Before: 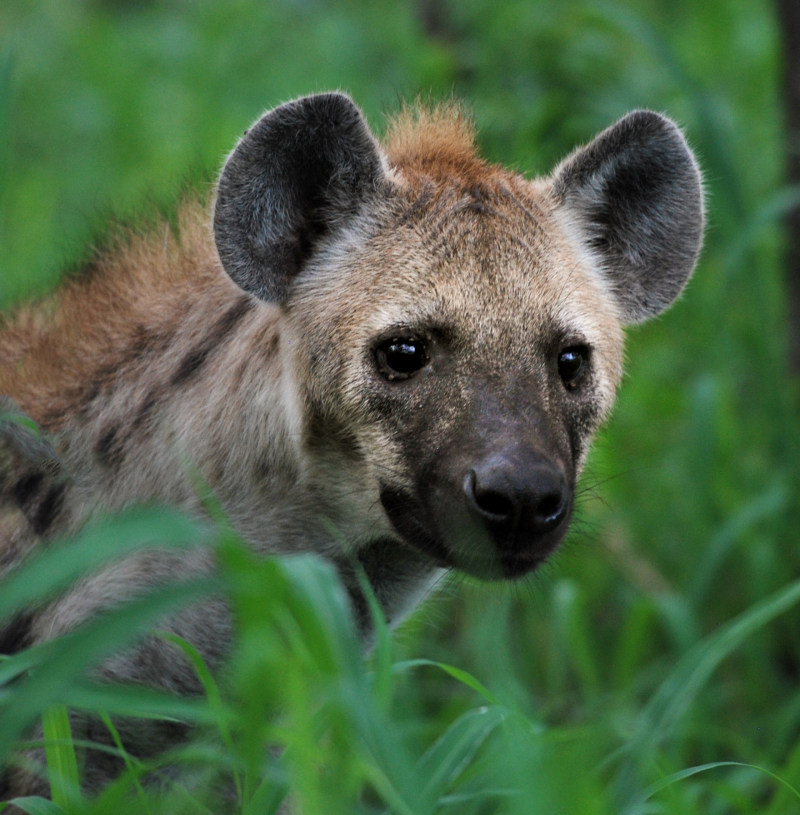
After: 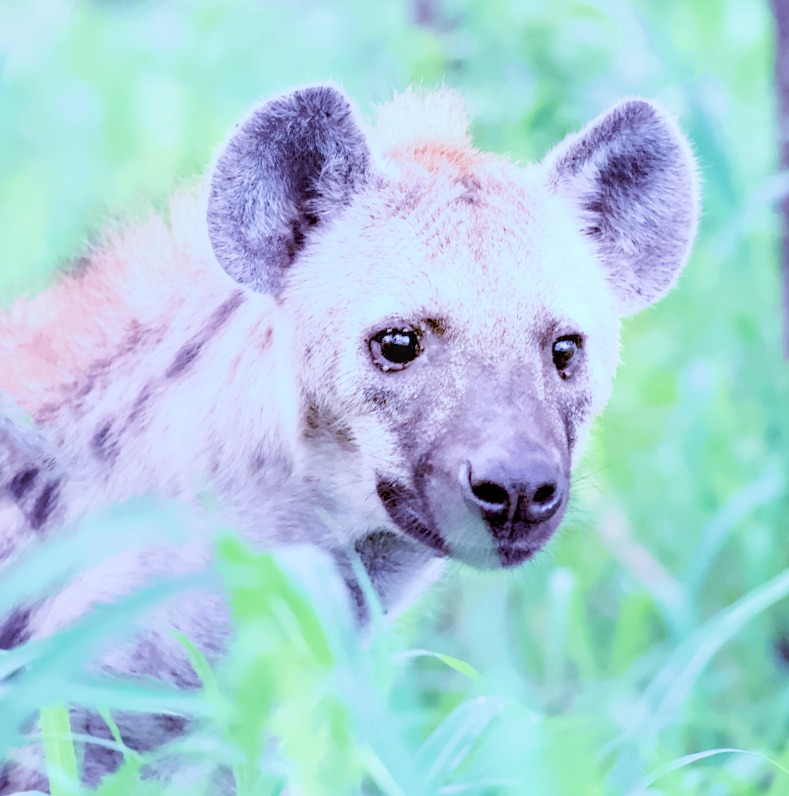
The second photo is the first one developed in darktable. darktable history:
local contrast: on, module defaults
color calibration: illuminant as shot in camera, x 0.358, y 0.373, temperature 4628.91 K
color balance: mode lift, gamma, gain (sRGB), lift [0.997, 0.979, 1.021, 1.011], gamma [1, 1.084, 0.916, 0.998], gain [1, 0.87, 1.13, 1.101], contrast 4.55%, contrast fulcrum 38.24%, output saturation 104.09%
denoise (profiled): preserve shadows 1.52, scattering 0.002, a [-1, 0, 0], compensate highlight preservation false
exposure: black level correction 0, exposure 0.7 EV, compensate exposure bias true, compensate highlight preservation false
haze removal: compatibility mode true, adaptive false
highlight reconstruction: method reconstruct in LCh
hot pixels: on, module defaults
lens correction: scale 1, crop 1, focal 16, aperture 5.6, distance 1000, camera "Canon EOS RP", lens "Canon RF 16mm F2.8 STM"
shadows and highlights: shadows 0, highlights 40
white balance: red 2.229, blue 1.46
tone equalizer: -8 EV 0.25 EV, -7 EV 0.417 EV, -6 EV 0.417 EV, -5 EV 0.25 EV, -3 EV -0.25 EV, -2 EV -0.417 EV, -1 EV -0.417 EV, +0 EV -0.25 EV, edges refinement/feathering 500, mask exposure compensation -1.57 EV, preserve details guided filter
velvia: on, module defaults
filmic rgb "scene-referred default": black relative exposure -7.15 EV, white relative exposure 5.36 EV, hardness 3.02
rotate and perspective: rotation -0.66°, automatic cropping original format, crop left 0.012, crop right 0.988, crop top 0.017, crop bottom 0.983
color balance rgb: shadows lift › luminance -7.7%, shadows lift › chroma 2.13%, shadows lift › hue 200.79°, power › luminance -7.77%, power › chroma 2.27%, power › hue 220.69°, highlights gain › luminance 15.15%, highlights gain › chroma 4%, highlights gain › hue 209.35°, global offset › luminance -0.21%, global offset › chroma 0.27%, perceptual saturation grading › global saturation 24.42%, perceptual saturation grading › highlights -24.42%, perceptual saturation grading › mid-tones 24.42%, perceptual saturation grading › shadows 40%, perceptual brilliance grading › global brilliance -5%, perceptual brilliance grading › highlights 24.42%, perceptual brilliance grading › mid-tones 7%, perceptual brilliance grading › shadows -5%
